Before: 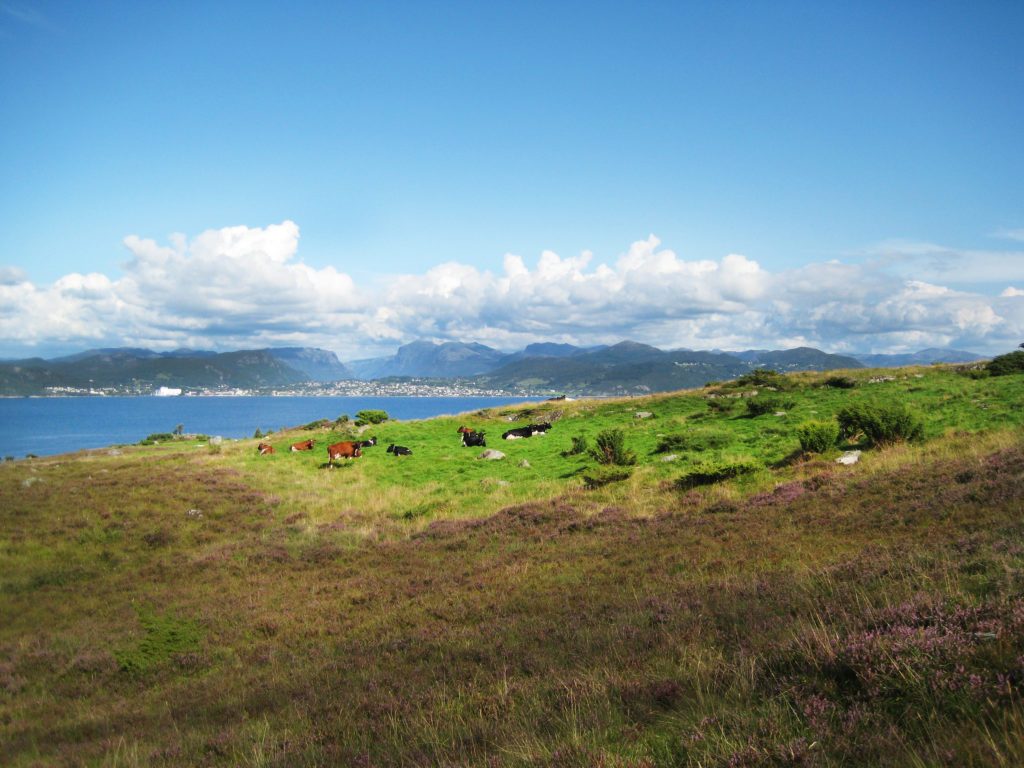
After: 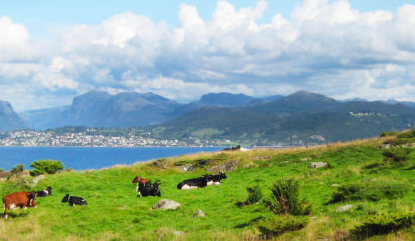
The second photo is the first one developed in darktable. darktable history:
color balance rgb: perceptual saturation grading › global saturation 0.737%, global vibrance 20%
crop: left 31.743%, top 32.554%, right 27.706%, bottom 35.994%
